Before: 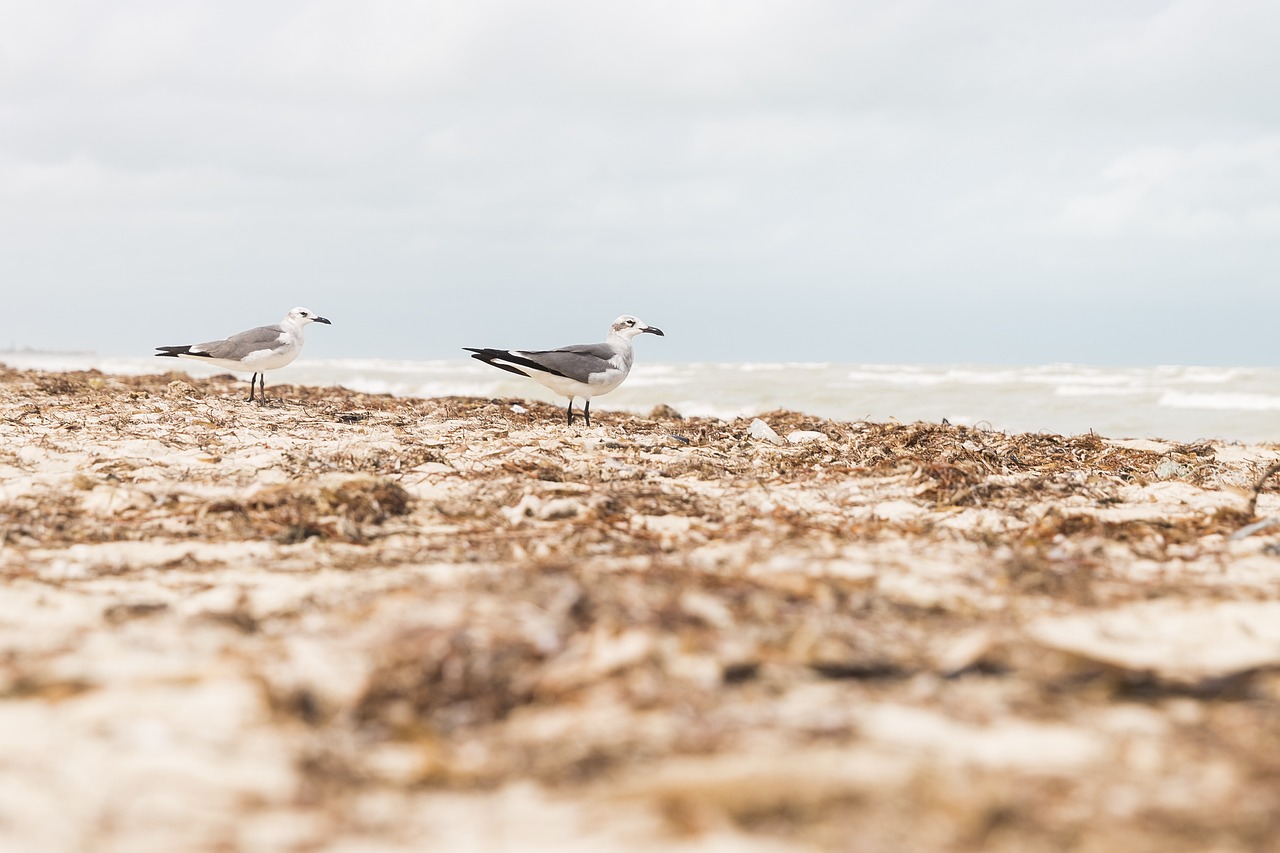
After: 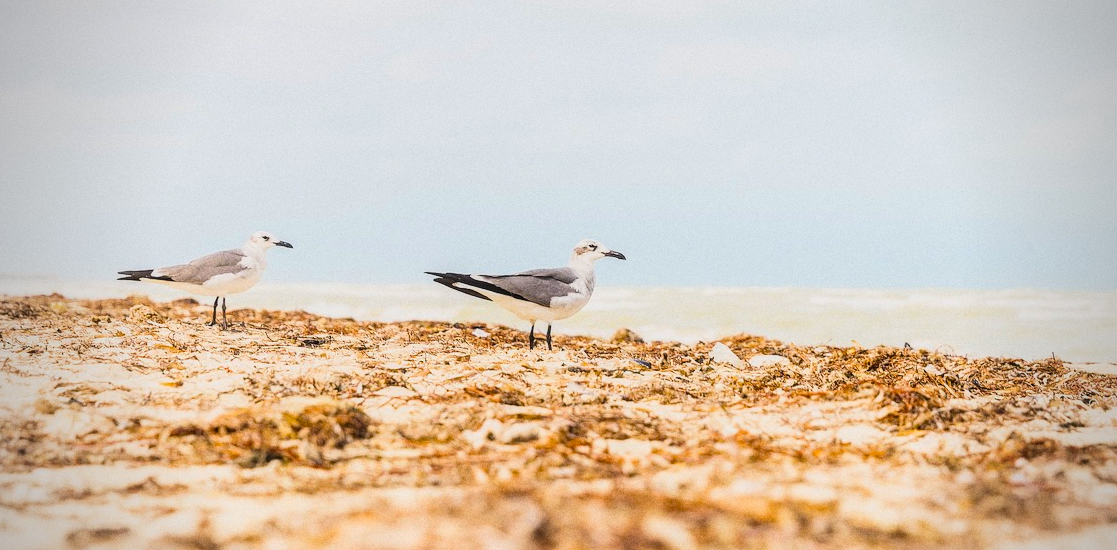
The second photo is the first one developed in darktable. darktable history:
crop: left 3.015%, top 8.969%, right 9.647%, bottom 26.457%
vignetting: fall-off start 71.74%
grain: coarseness 22.88 ISO
contrast brightness saturation: contrast 0.2, brightness 0.16, saturation 0.22
local contrast: on, module defaults
color balance rgb: linear chroma grading › global chroma 15%, perceptual saturation grading › global saturation 30%
filmic rgb: black relative exposure -7.65 EV, white relative exposure 4.56 EV, hardness 3.61, color science v6 (2022)
exposure: compensate highlight preservation false
